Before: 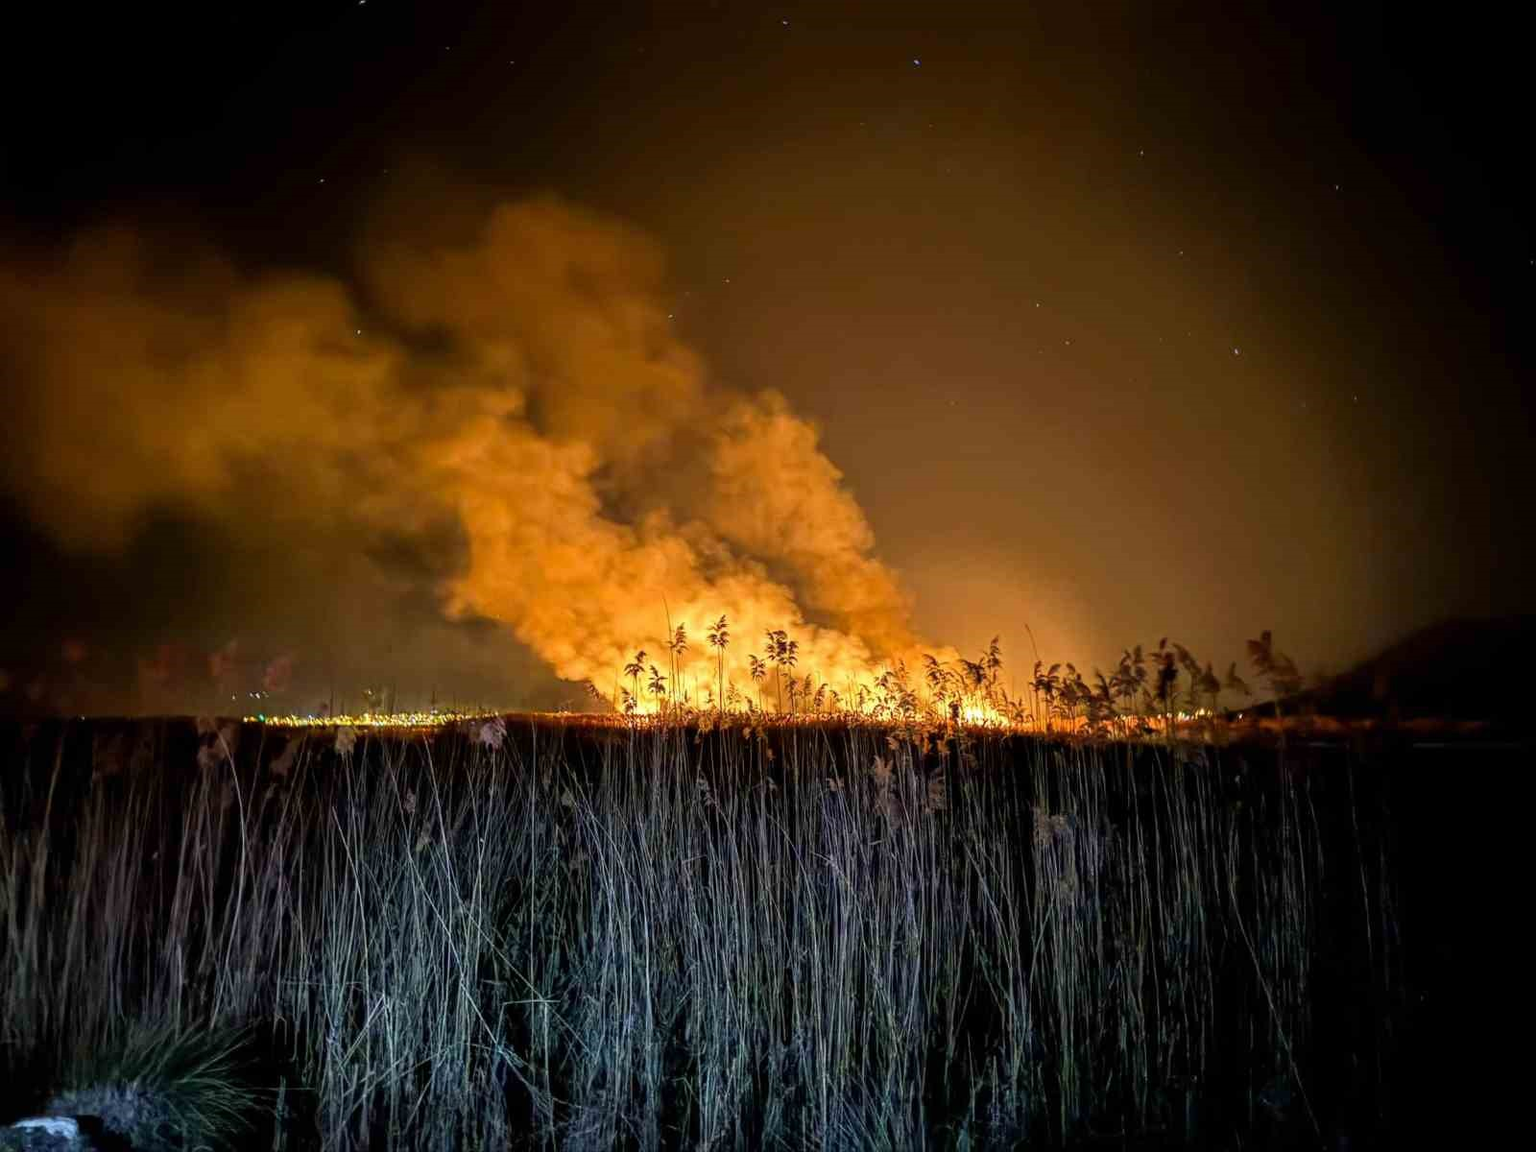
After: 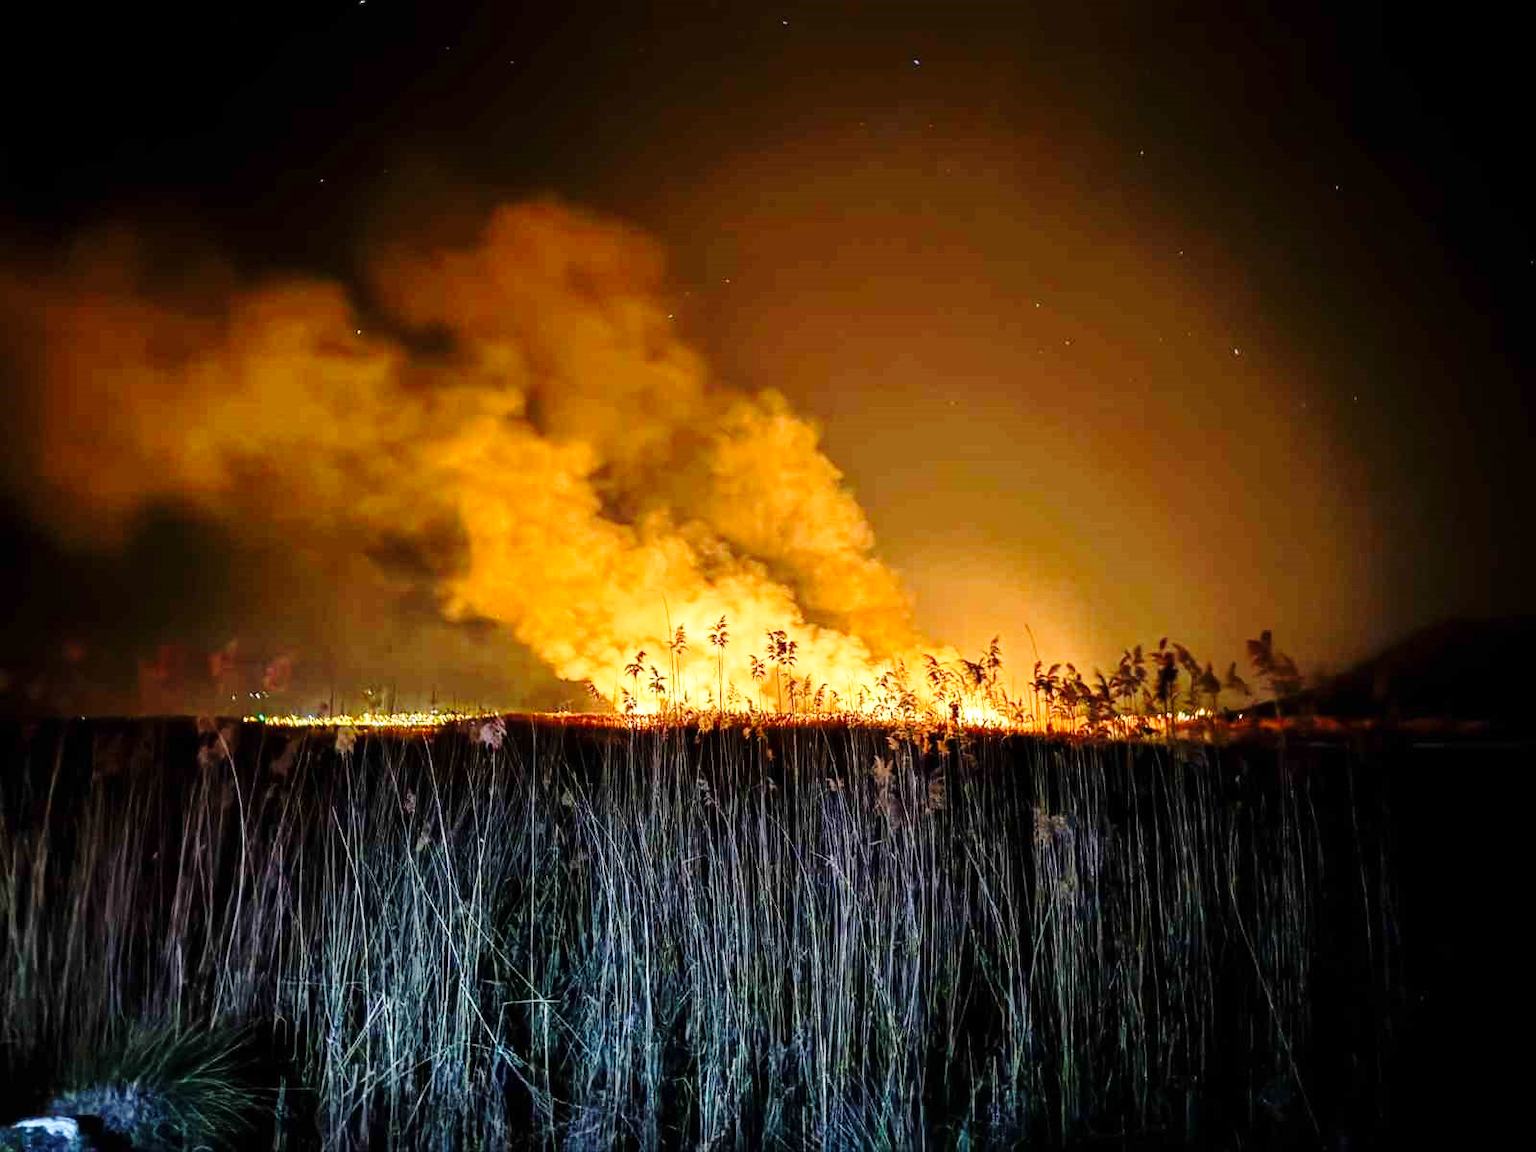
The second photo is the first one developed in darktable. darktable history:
base curve: curves: ch0 [(0, 0) (0.028, 0.03) (0.121, 0.232) (0.46, 0.748) (0.859, 0.968) (1, 1)], preserve colors none
shadows and highlights: shadows -0.313, highlights 39.98
